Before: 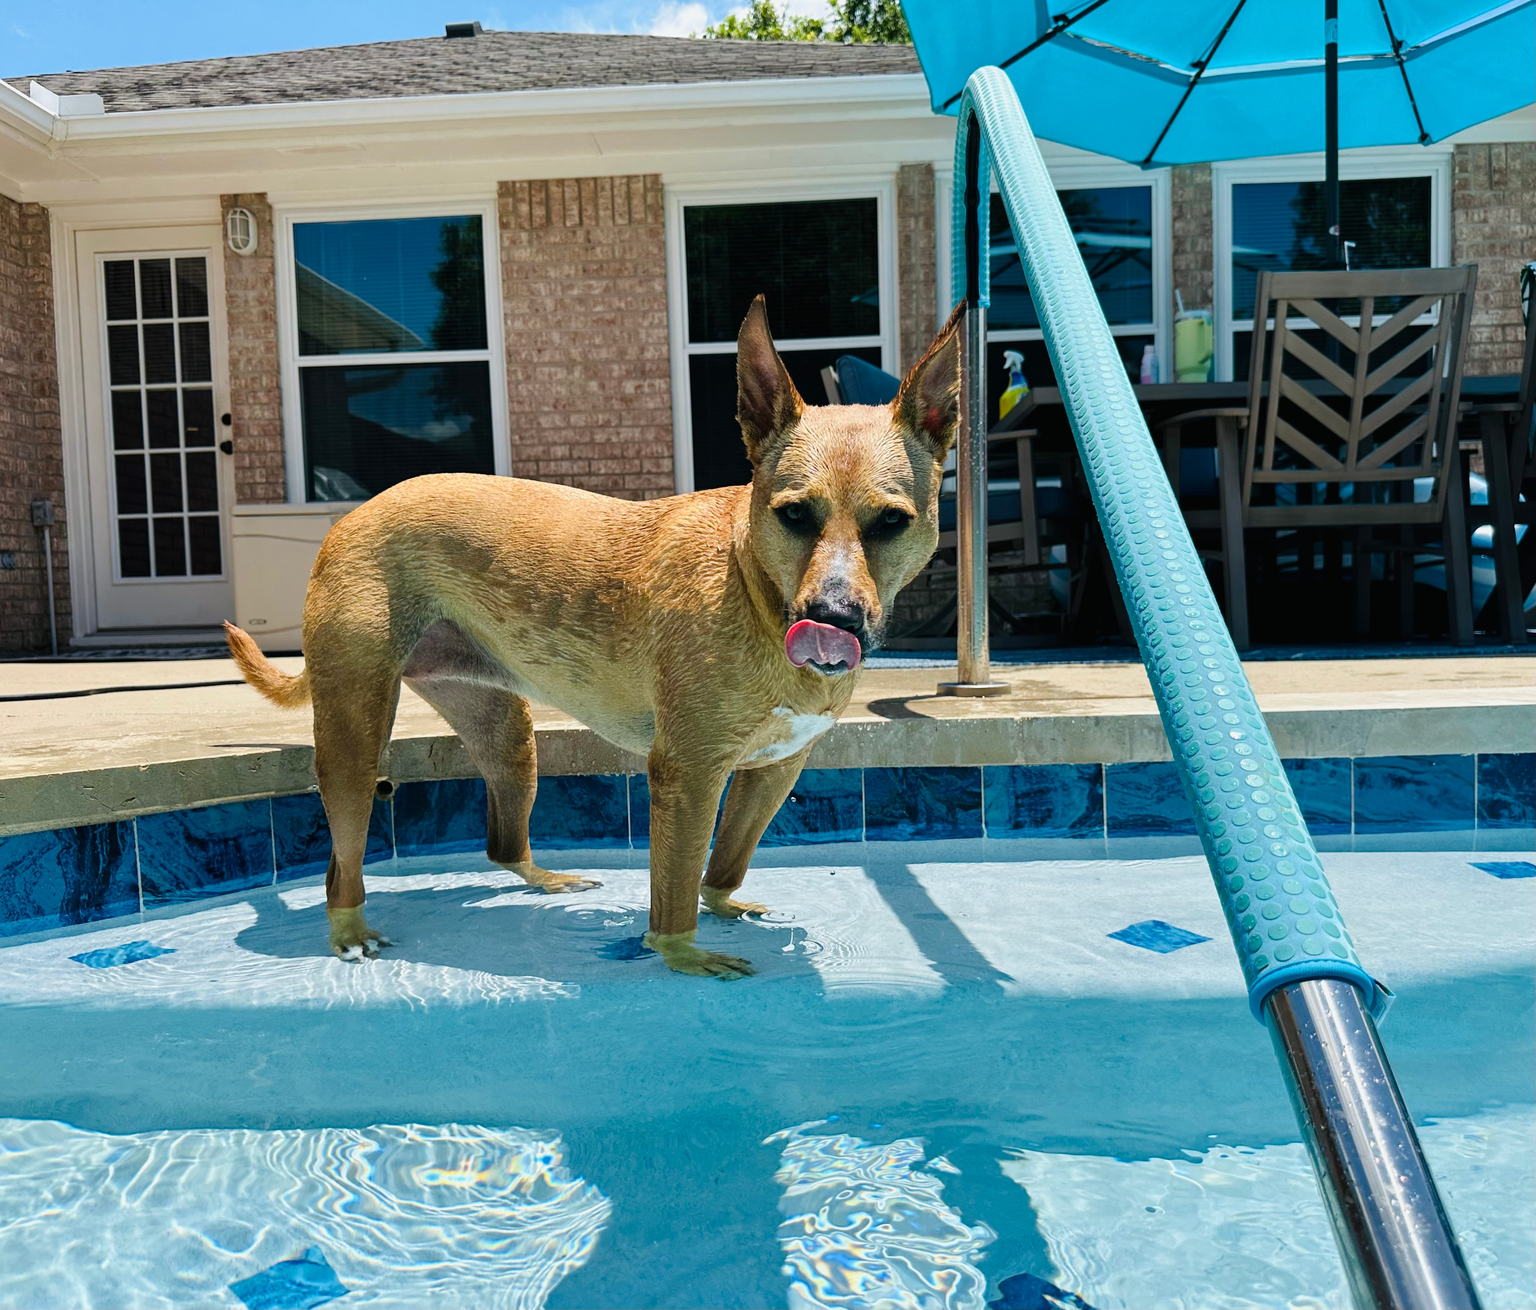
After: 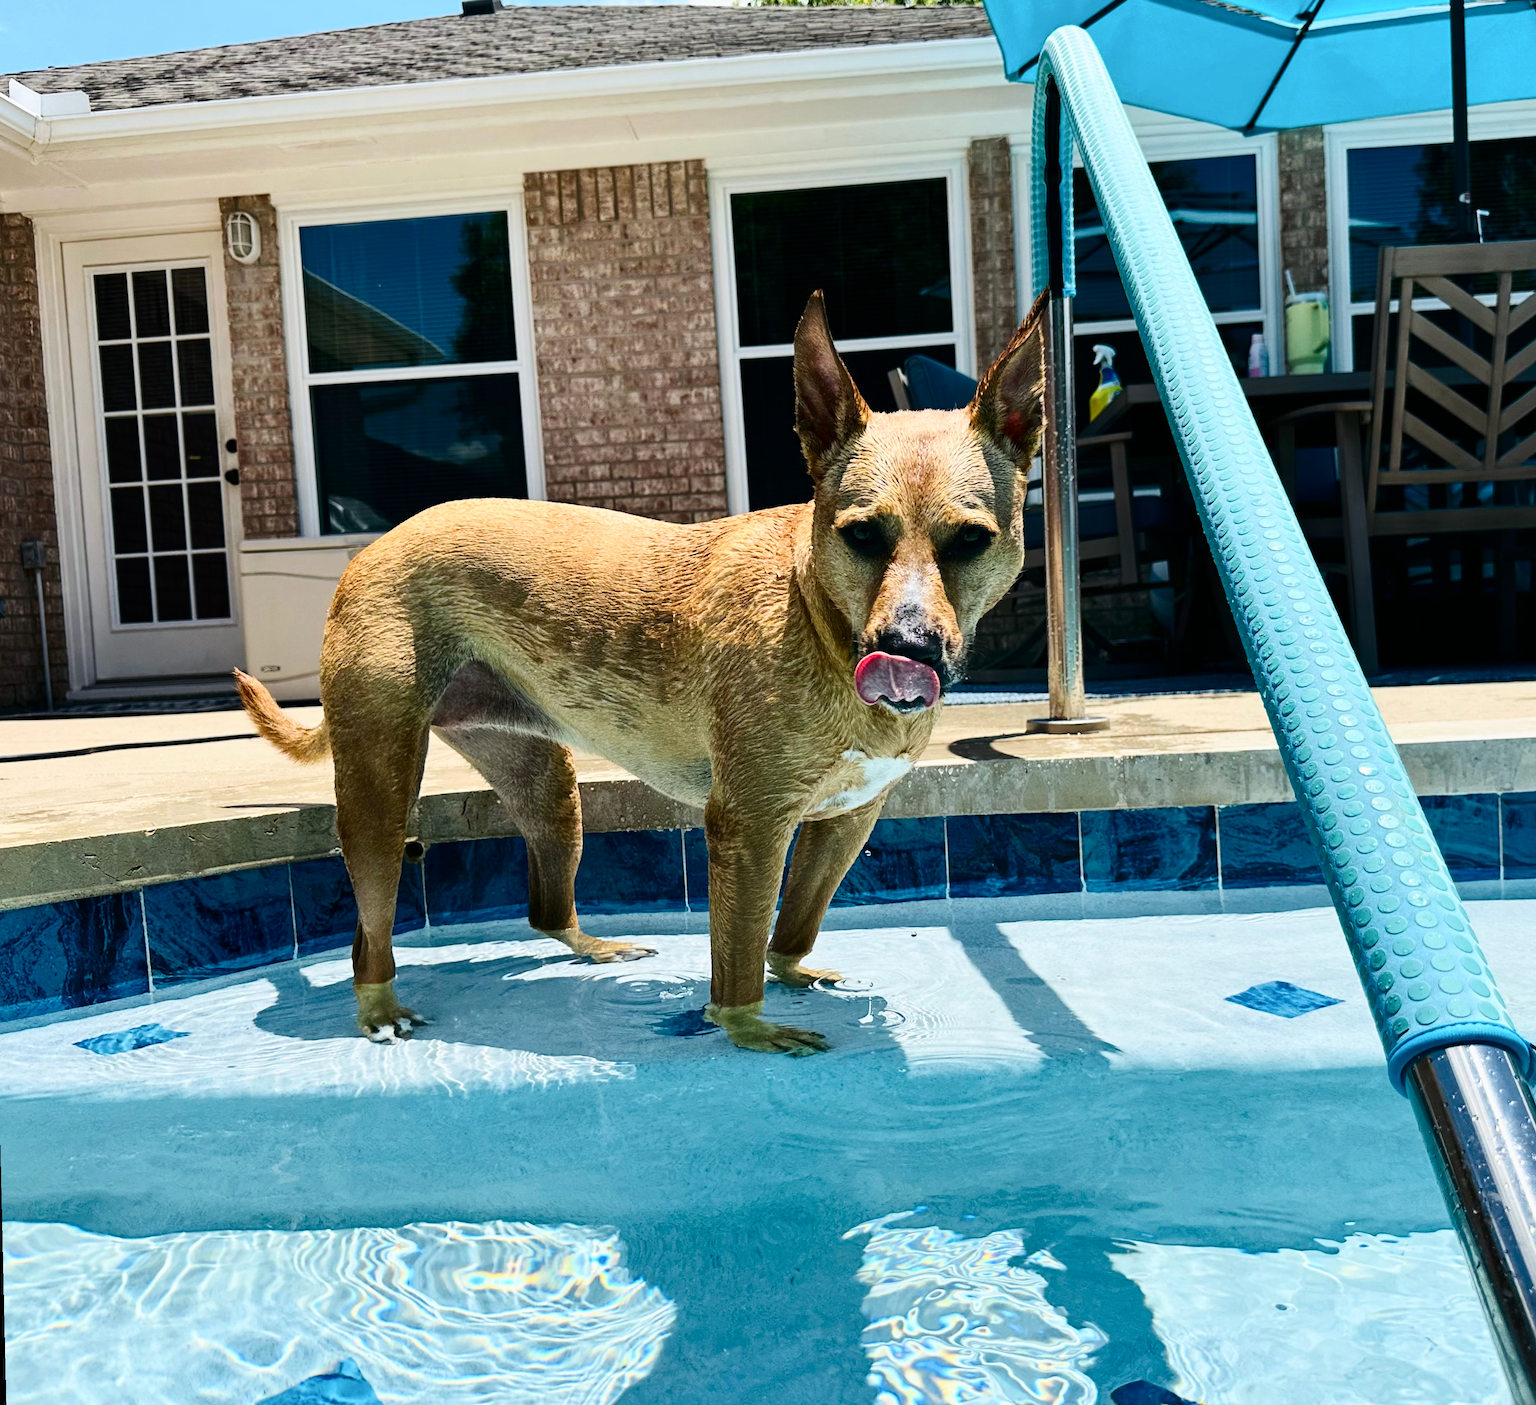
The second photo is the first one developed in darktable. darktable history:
crop: right 9.509%, bottom 0.031%
contrast brightness saturation: contrast 0.28
rotate and perspective: rotation -1.32°, lens shift (horizontal) -0.031, crop left 0.015, crop right 0.985, crop top 0.047, crop bottom 0.982
